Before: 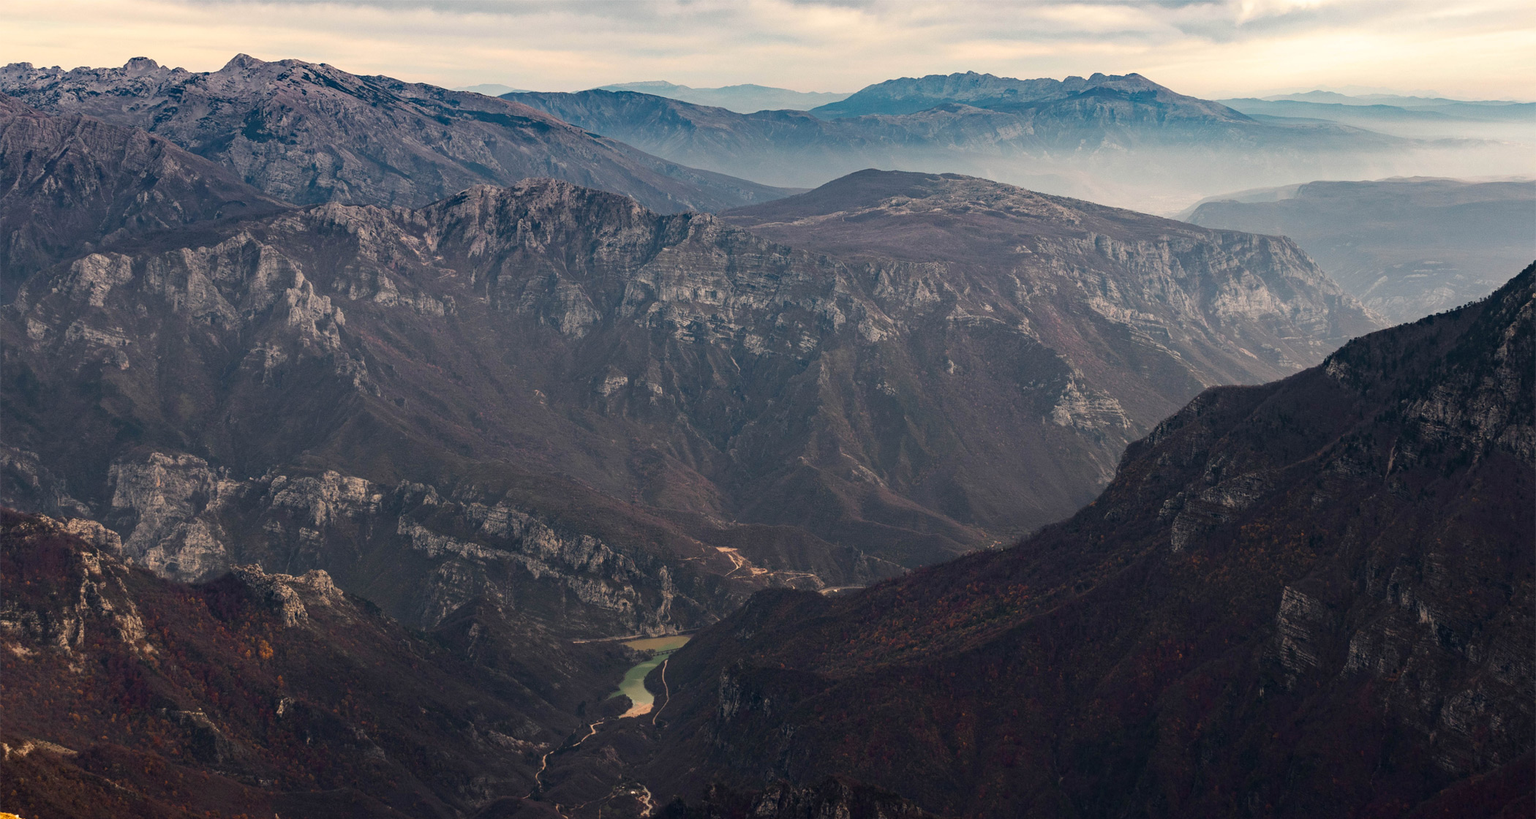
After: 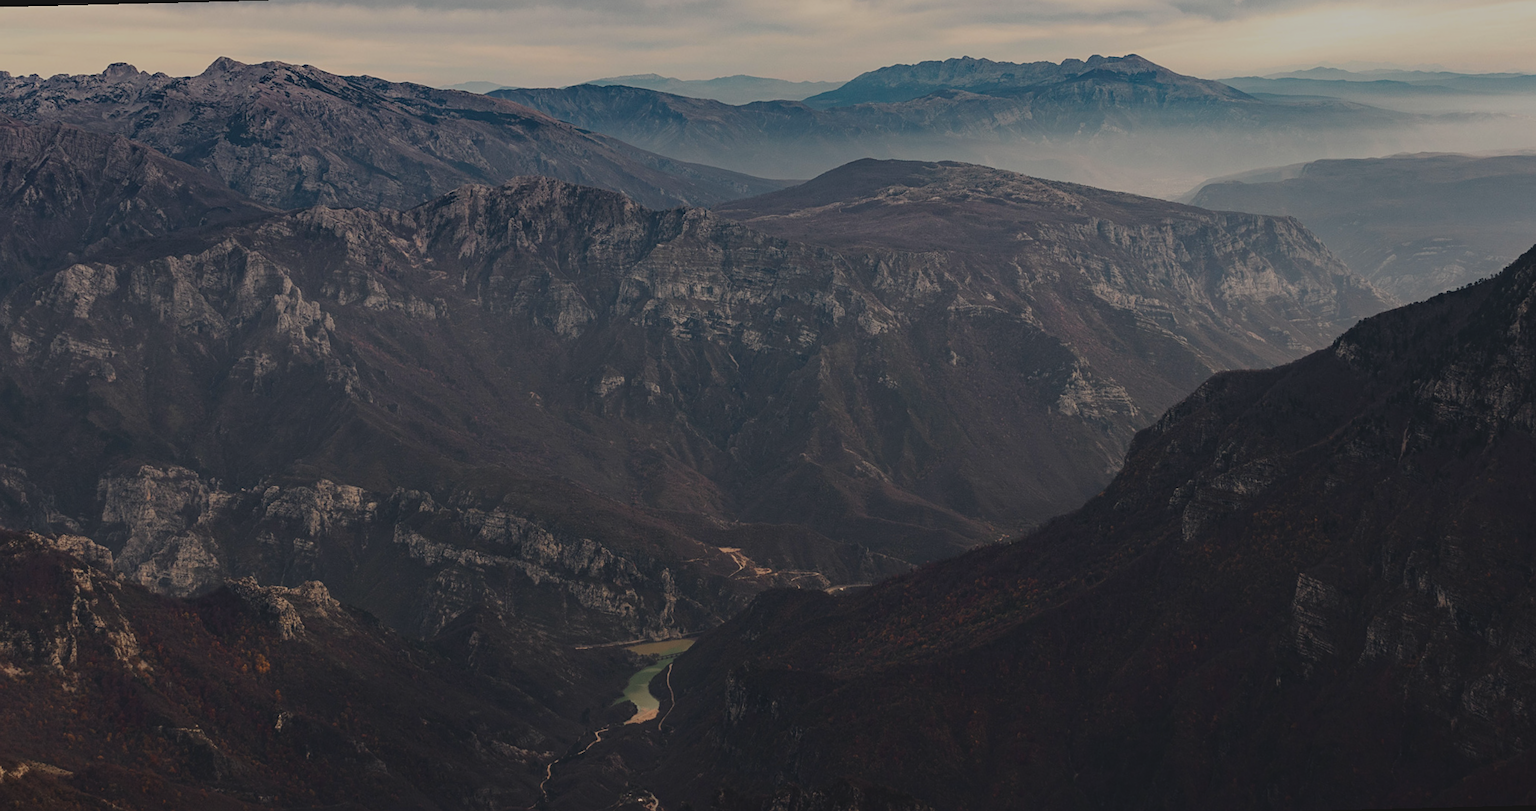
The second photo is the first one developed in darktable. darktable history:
rotate and perspective: rotation -1.42°, crop left 0.016, crop right 0.984, crop top 0.035, crop bottom 0.965
exposure: black level correction -0.016, exposure -1.018 EV, compensate highlight preservation false
sharpen: amount 0.2
